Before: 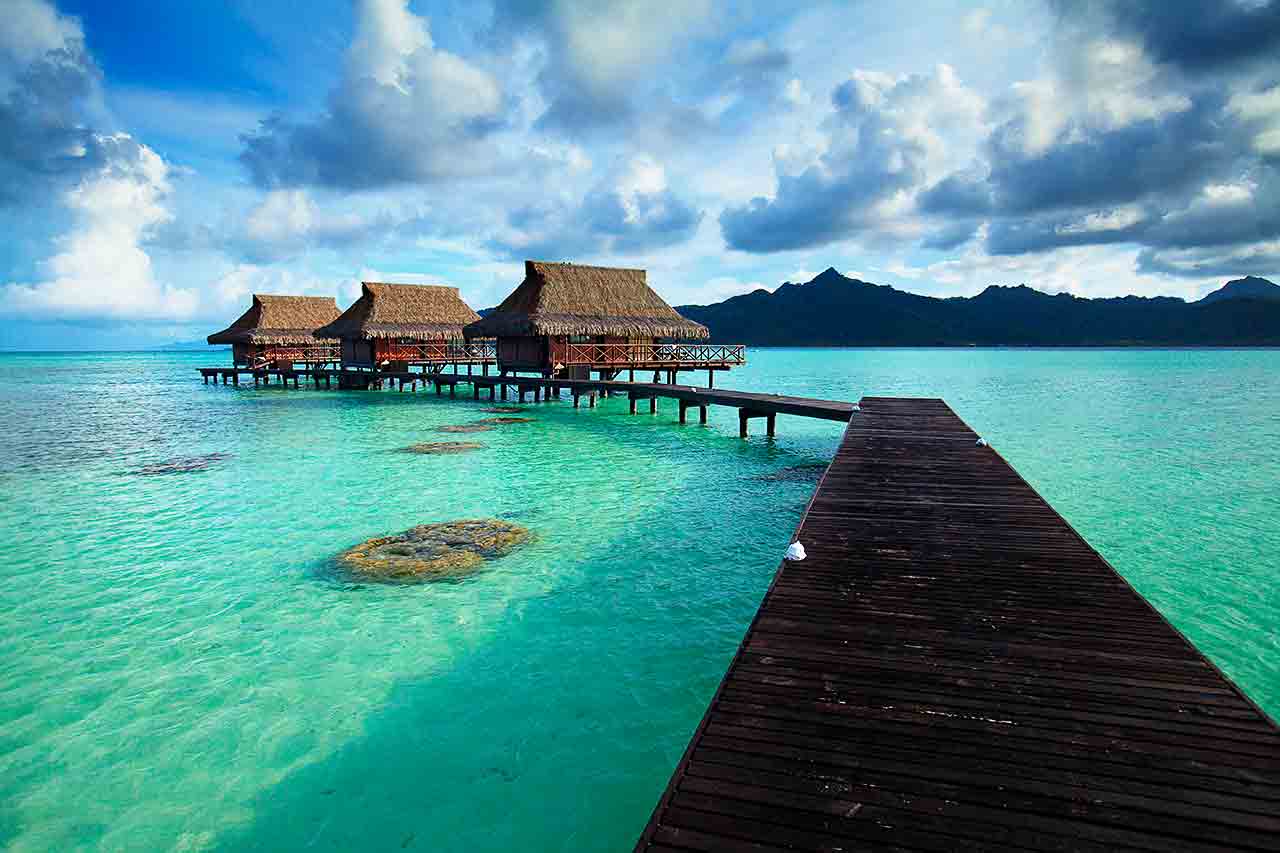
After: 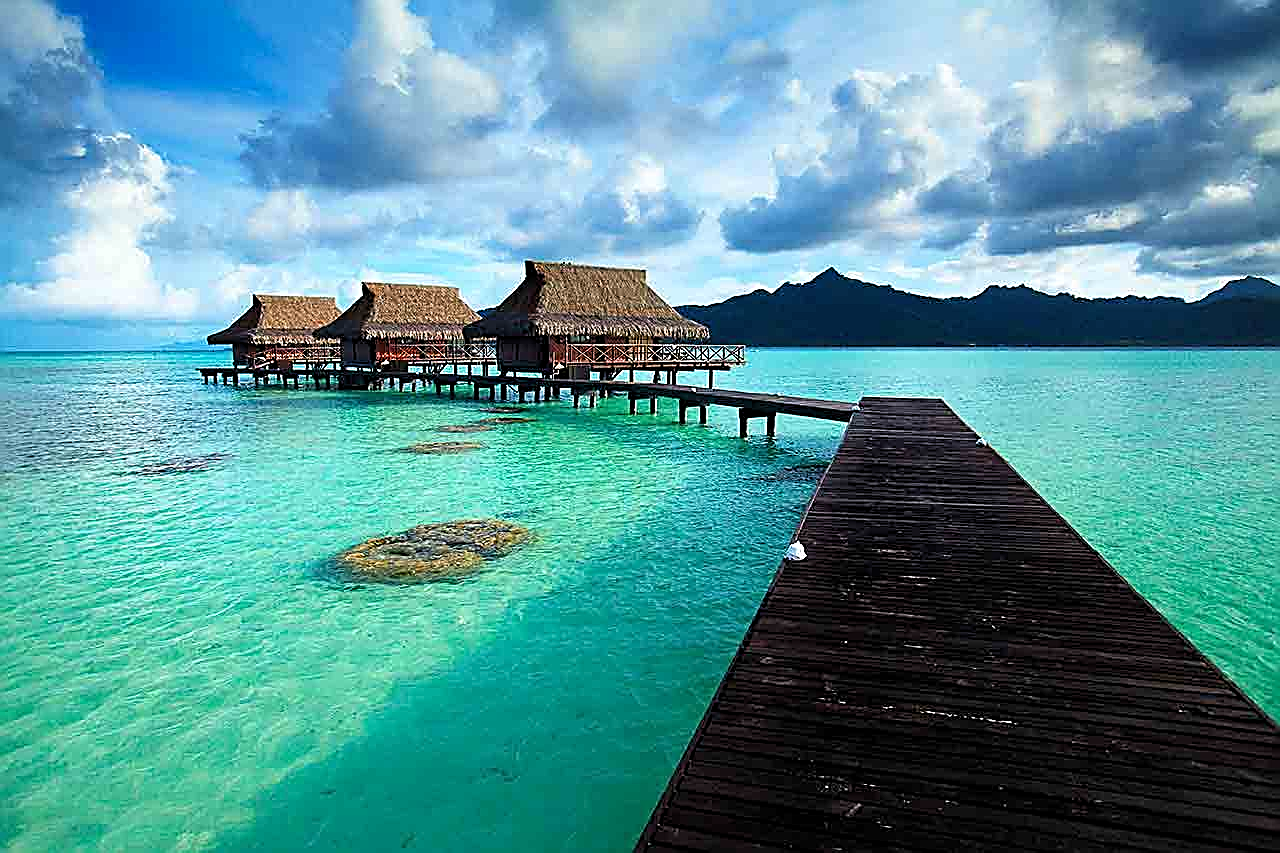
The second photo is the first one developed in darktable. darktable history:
sharpen: amount 0.887
levels: gray 50.85%, levels [0.016, 0.492, 0.969]
